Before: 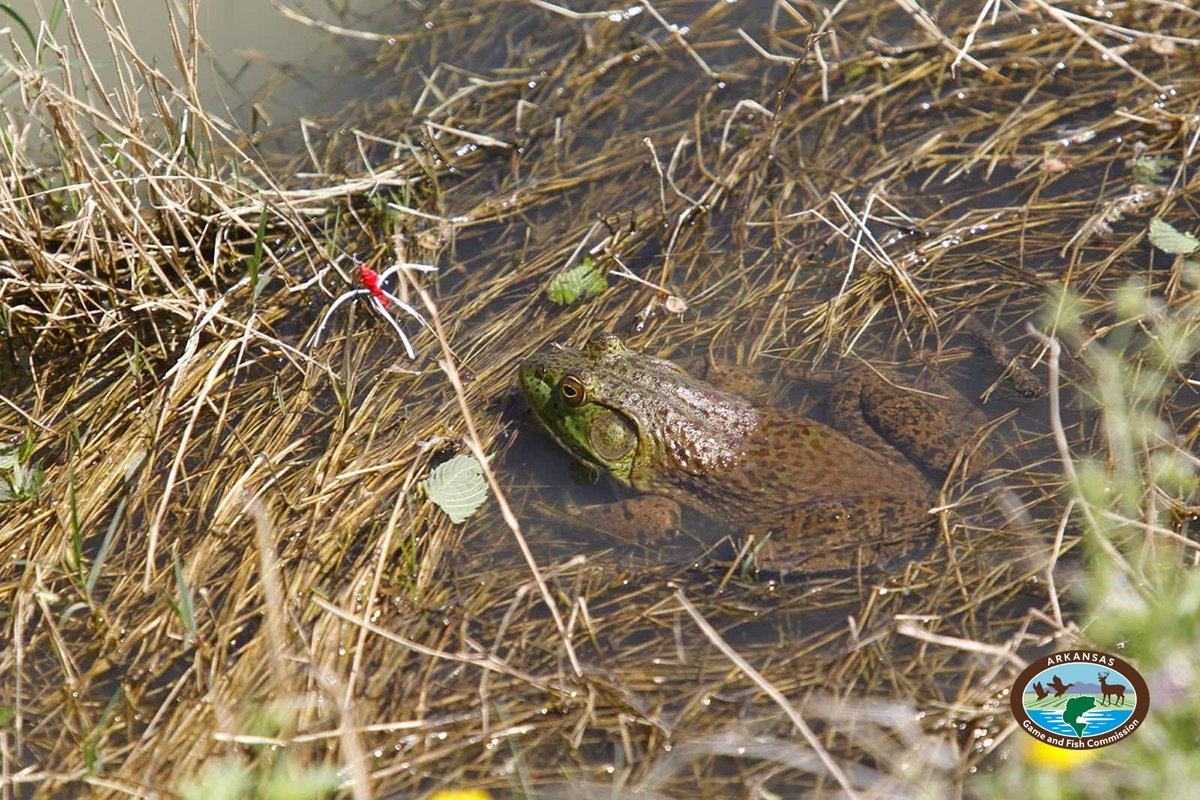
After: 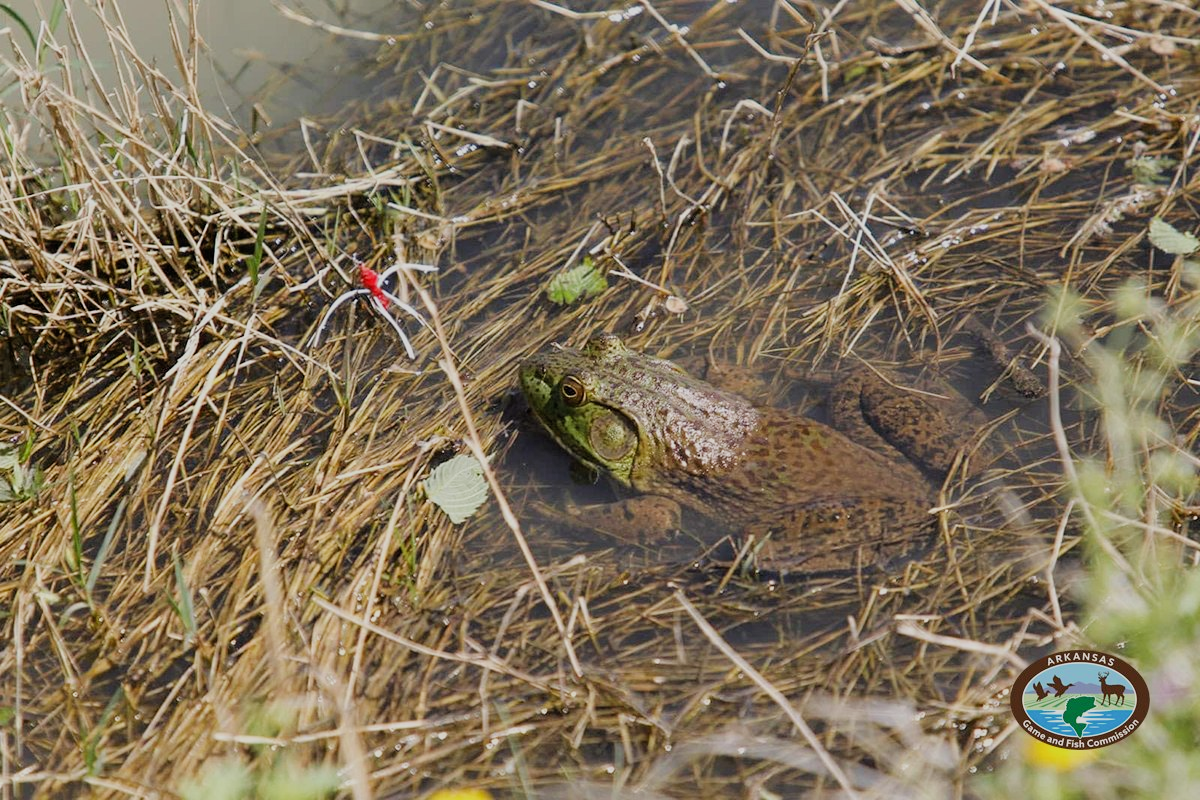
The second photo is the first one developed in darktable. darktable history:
levels: levels [0, 0.498, 0.996]
filmic rgb: black relative exposure -7.65 EV, white relative exposure 4.56 EV, hardness 3.61
